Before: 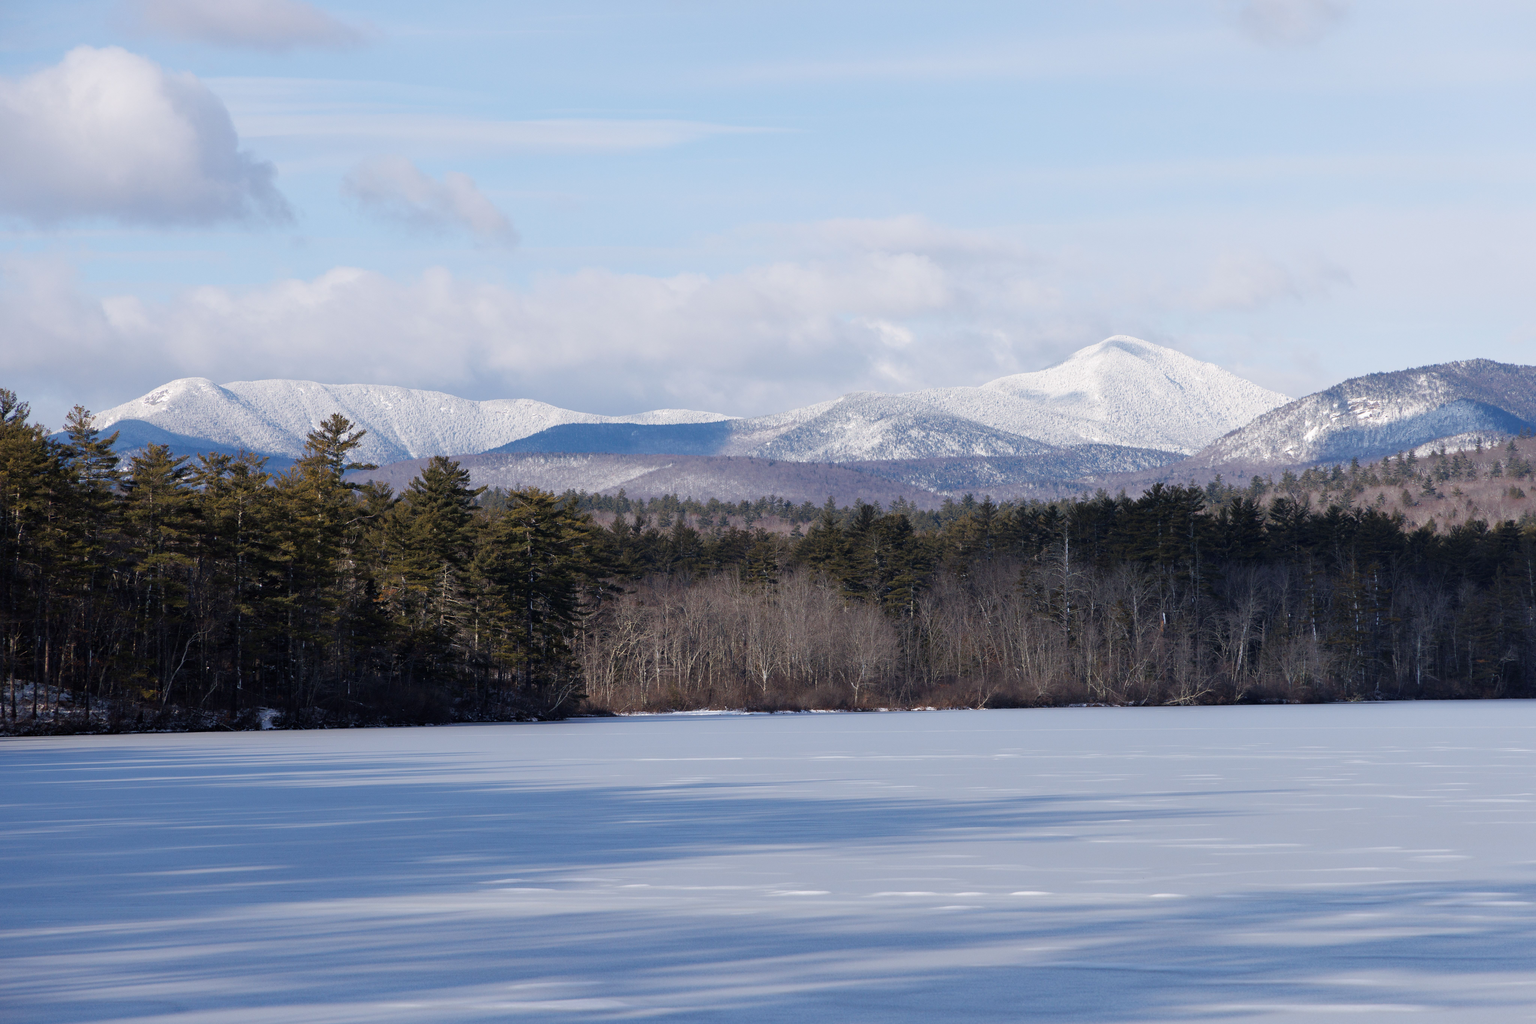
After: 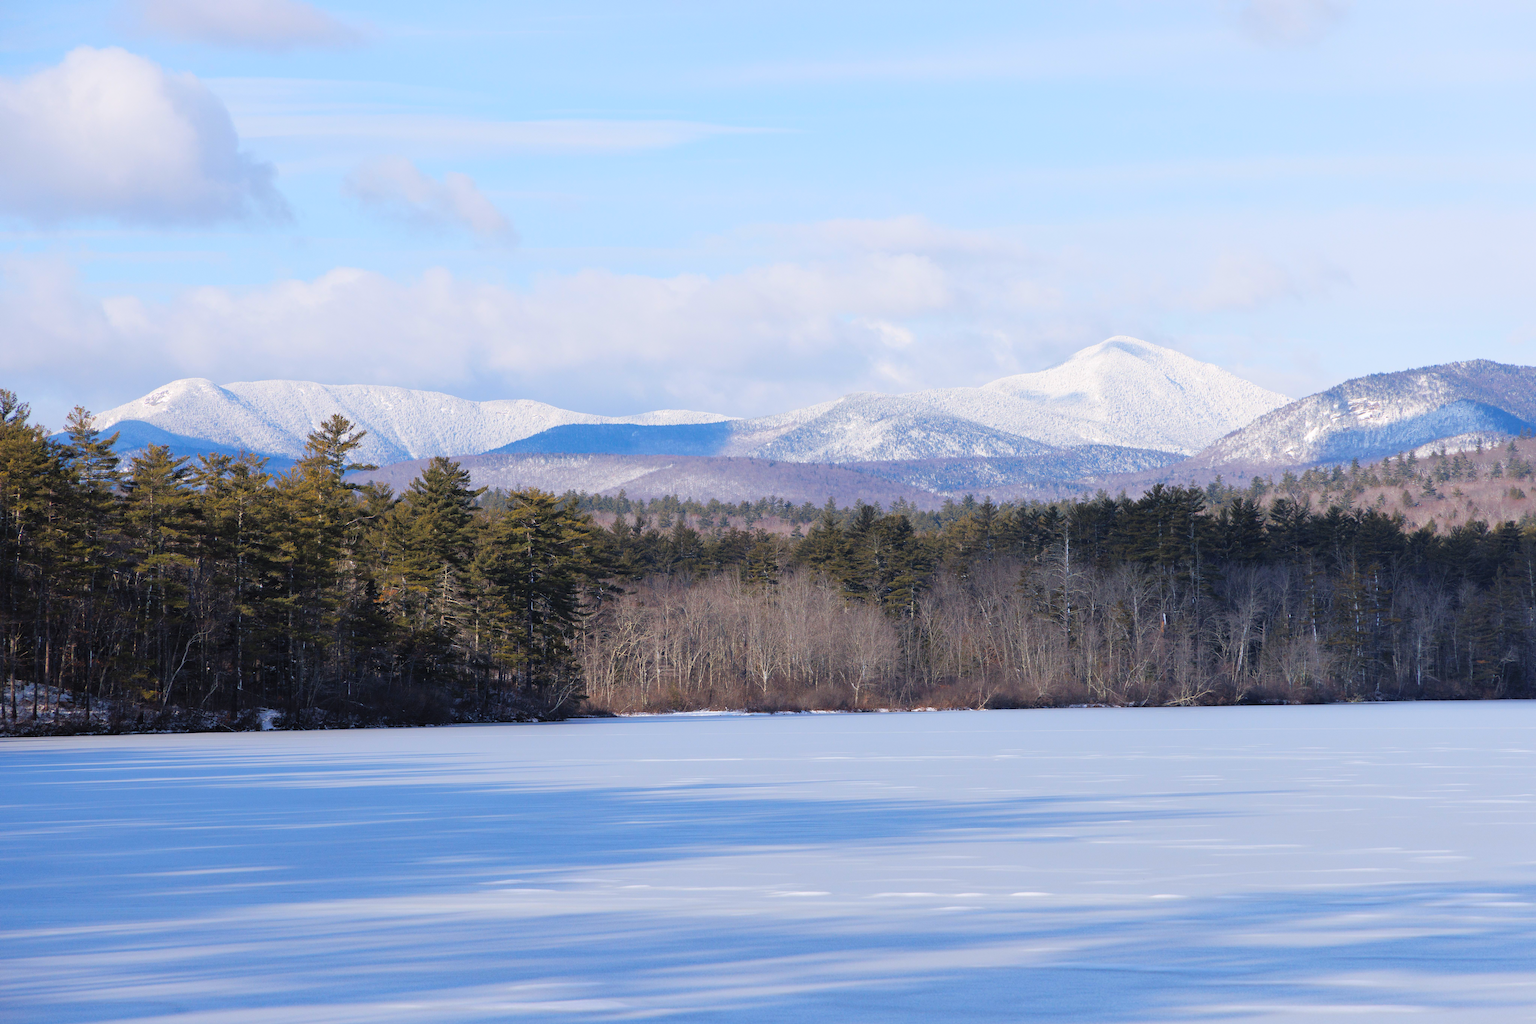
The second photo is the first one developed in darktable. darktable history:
contrast brightness saturation: contrast 0.068, brightness 0.179, saturation 0.396
